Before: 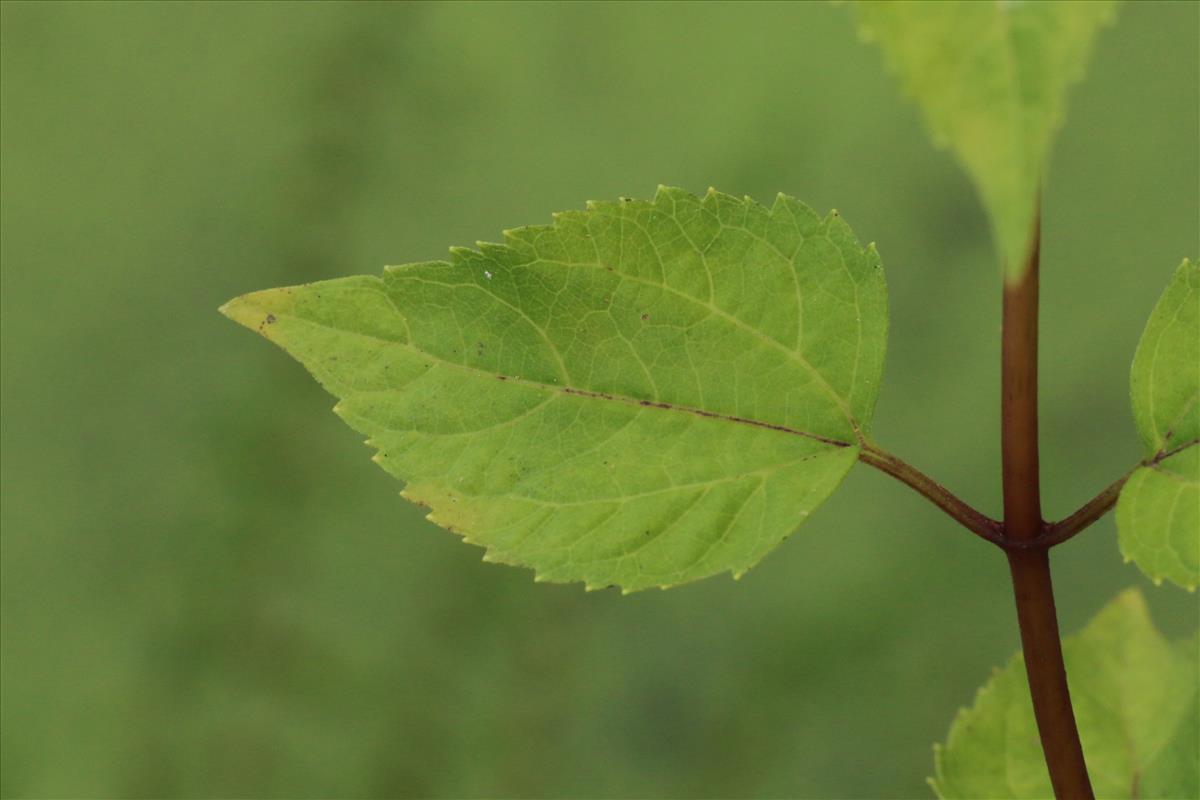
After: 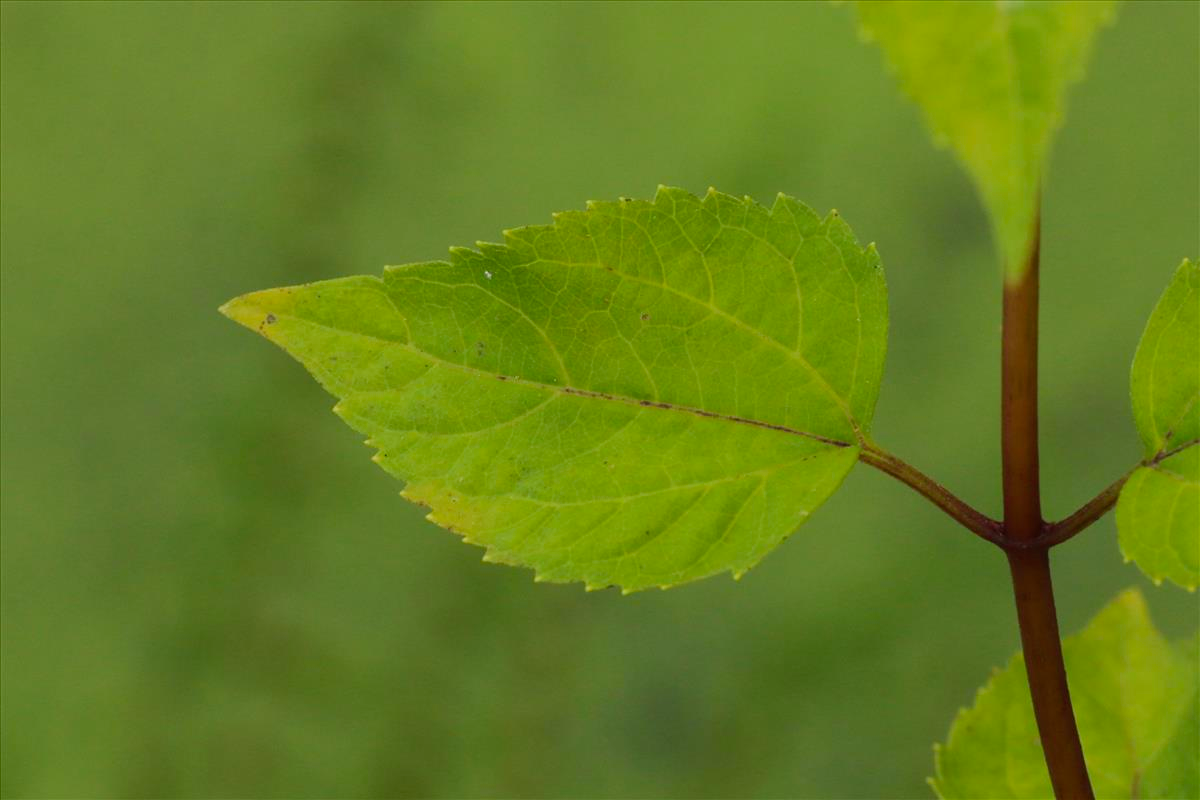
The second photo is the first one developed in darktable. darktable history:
tone equalizer: on, module defaults
color balance rgb: perceptual saturation grading › global saturation 14.623%, global vibrance 20%
